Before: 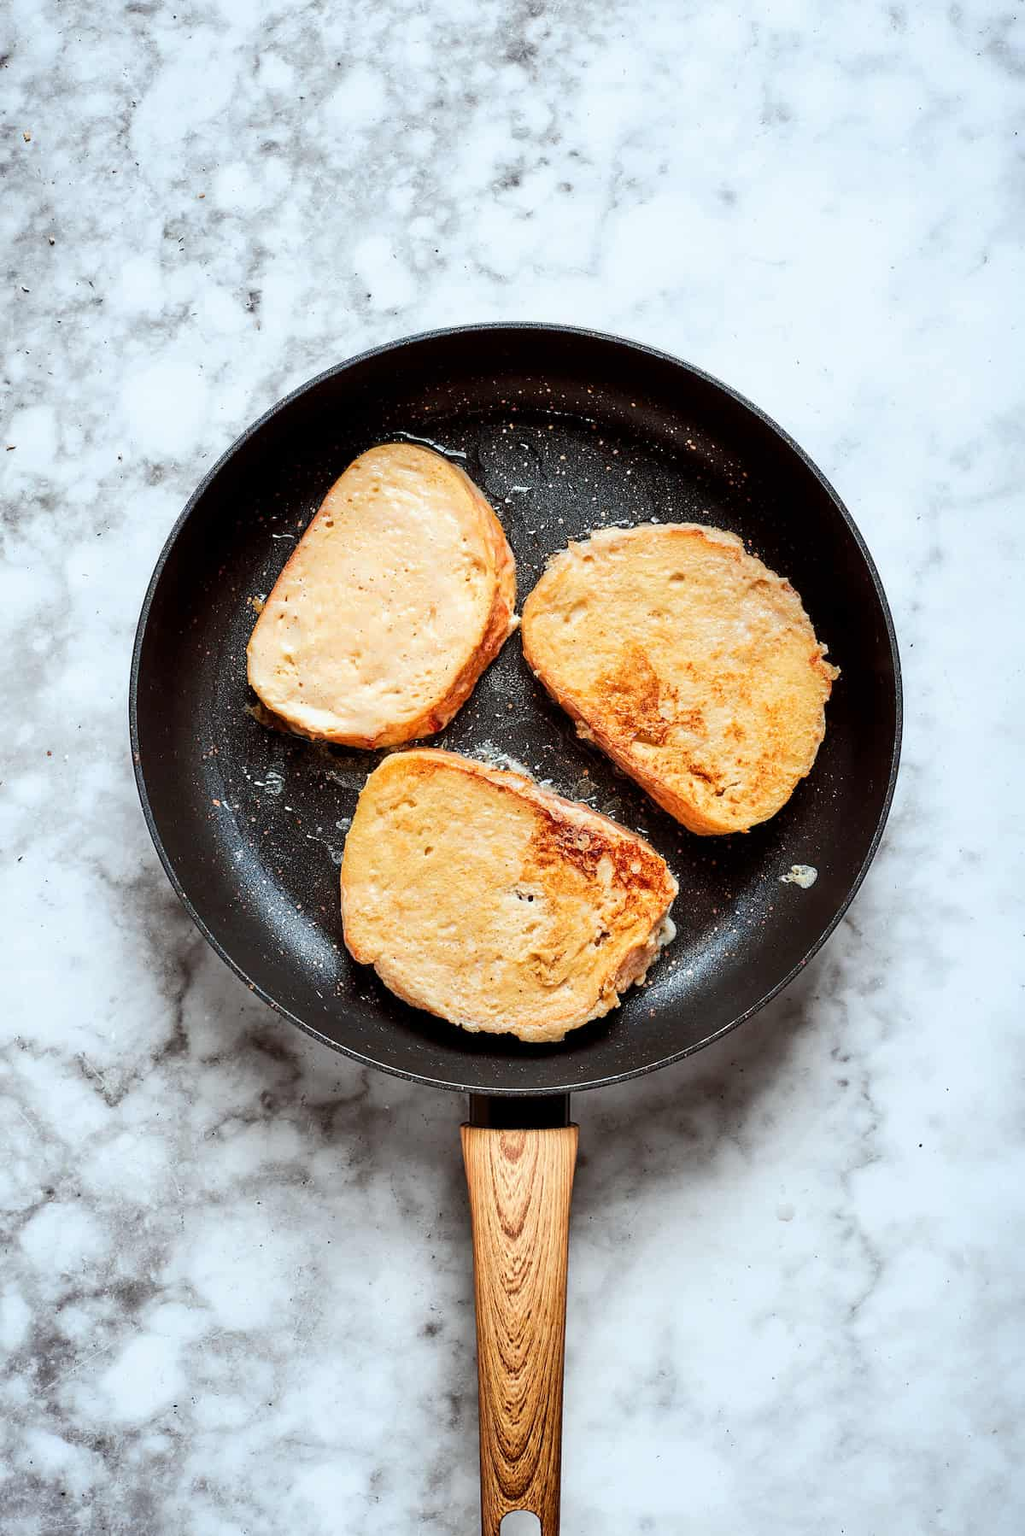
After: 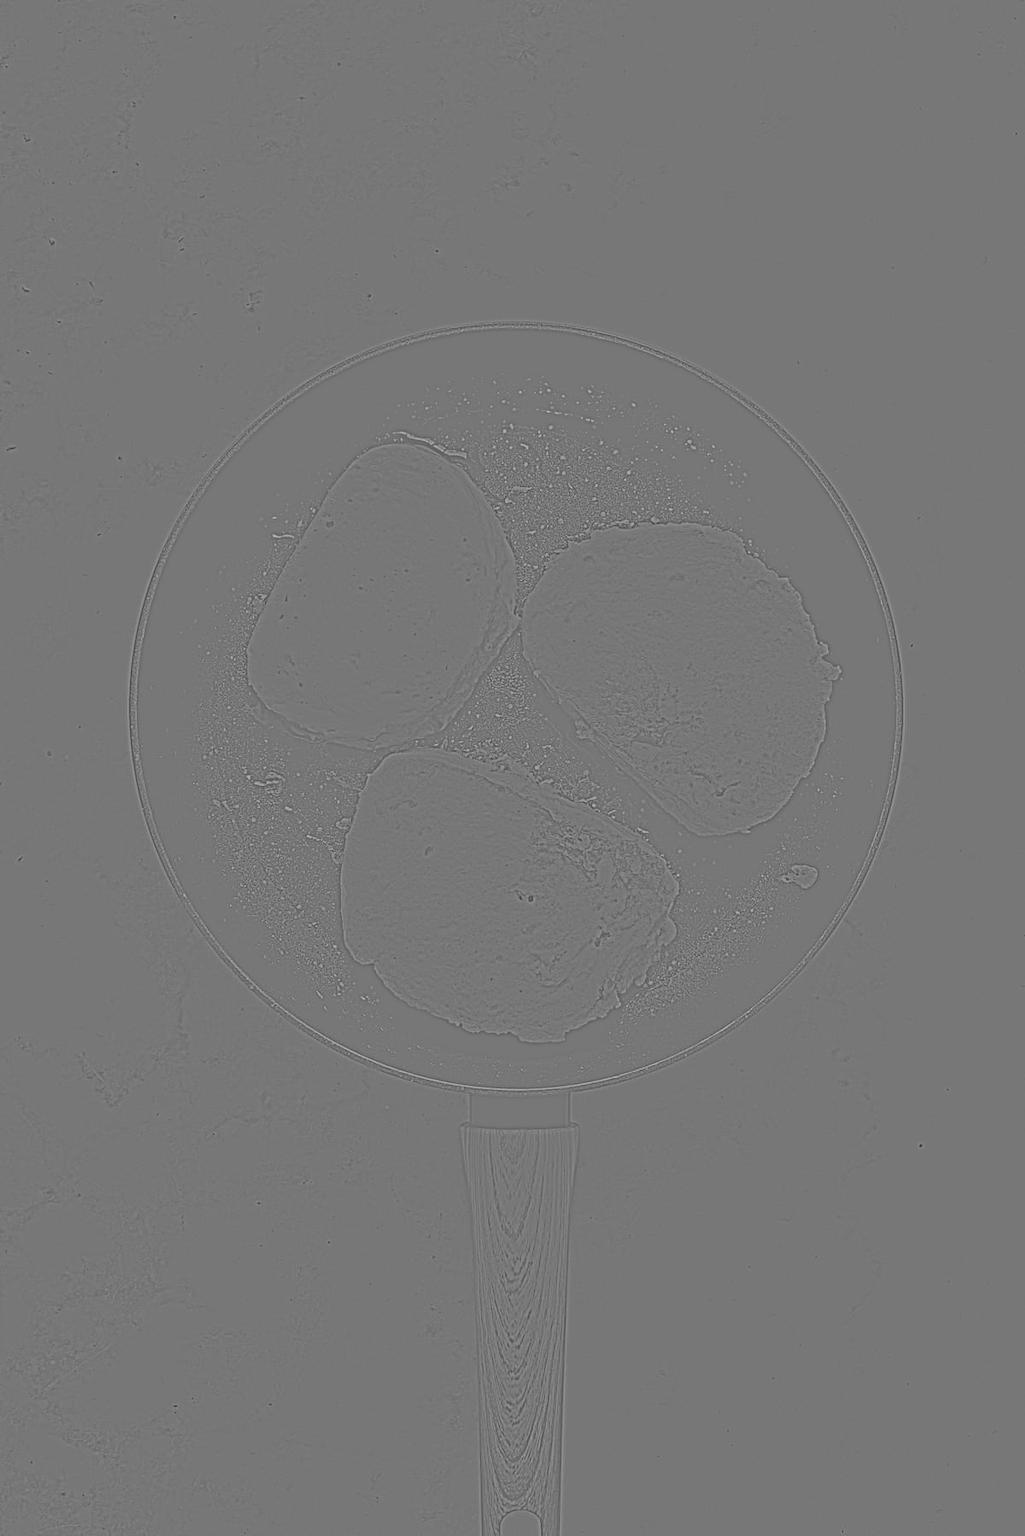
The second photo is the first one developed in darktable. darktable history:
highpass: sharpness 9.84%, contrast boost 9.94%
shadows and highlights: shadows 25, highlights -25
